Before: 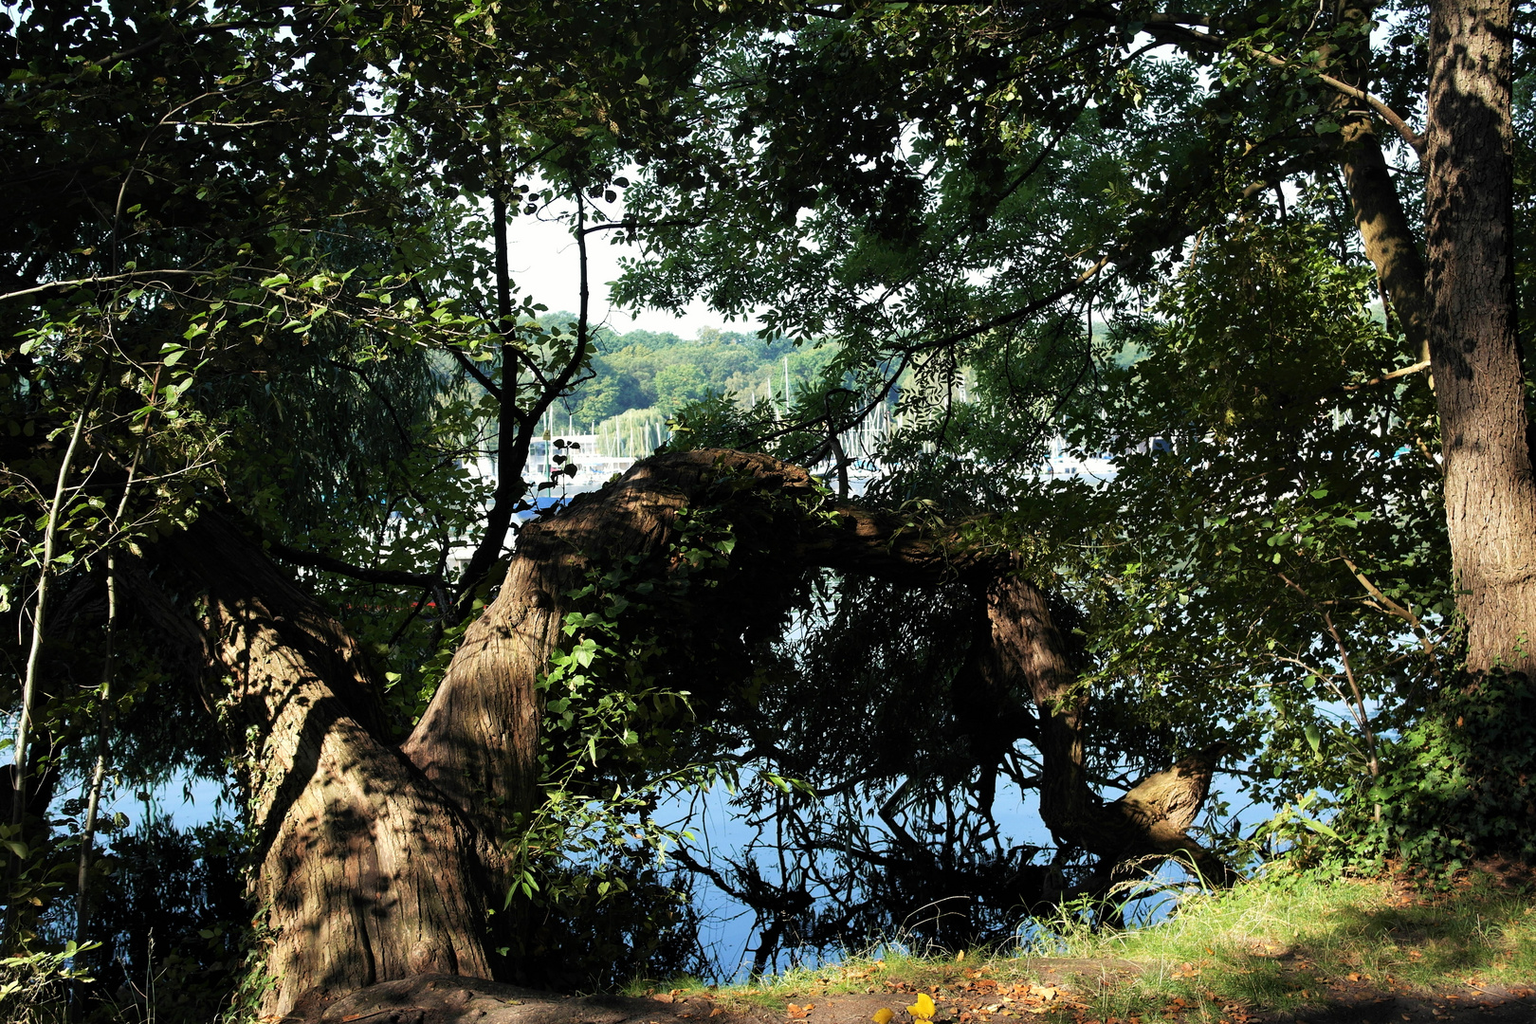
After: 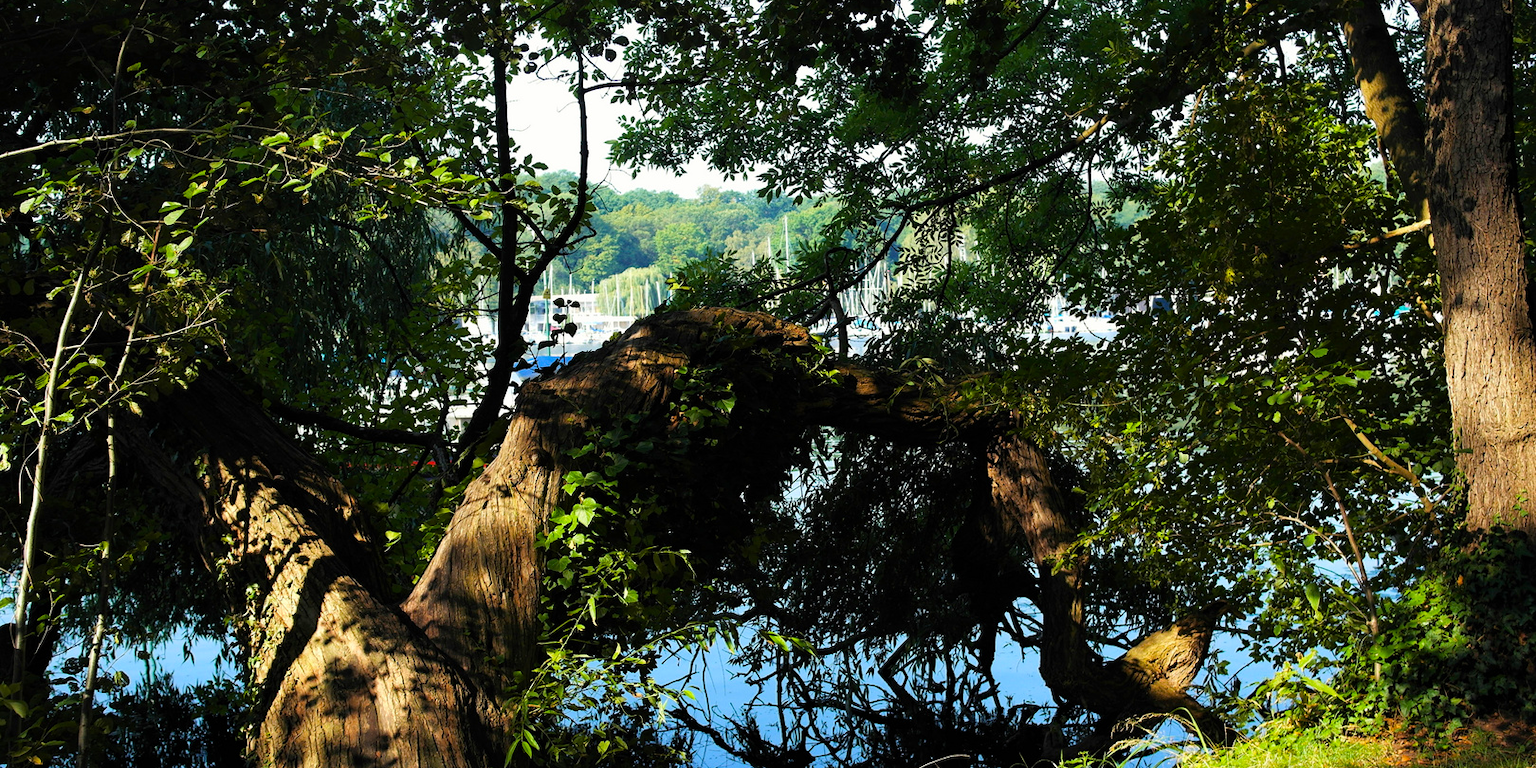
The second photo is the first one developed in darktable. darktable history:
crop: top 13.819%, bottom 11.169%
color balance rgb: perceptual saturation grading › global saturation 30%, global vibrance 20%
